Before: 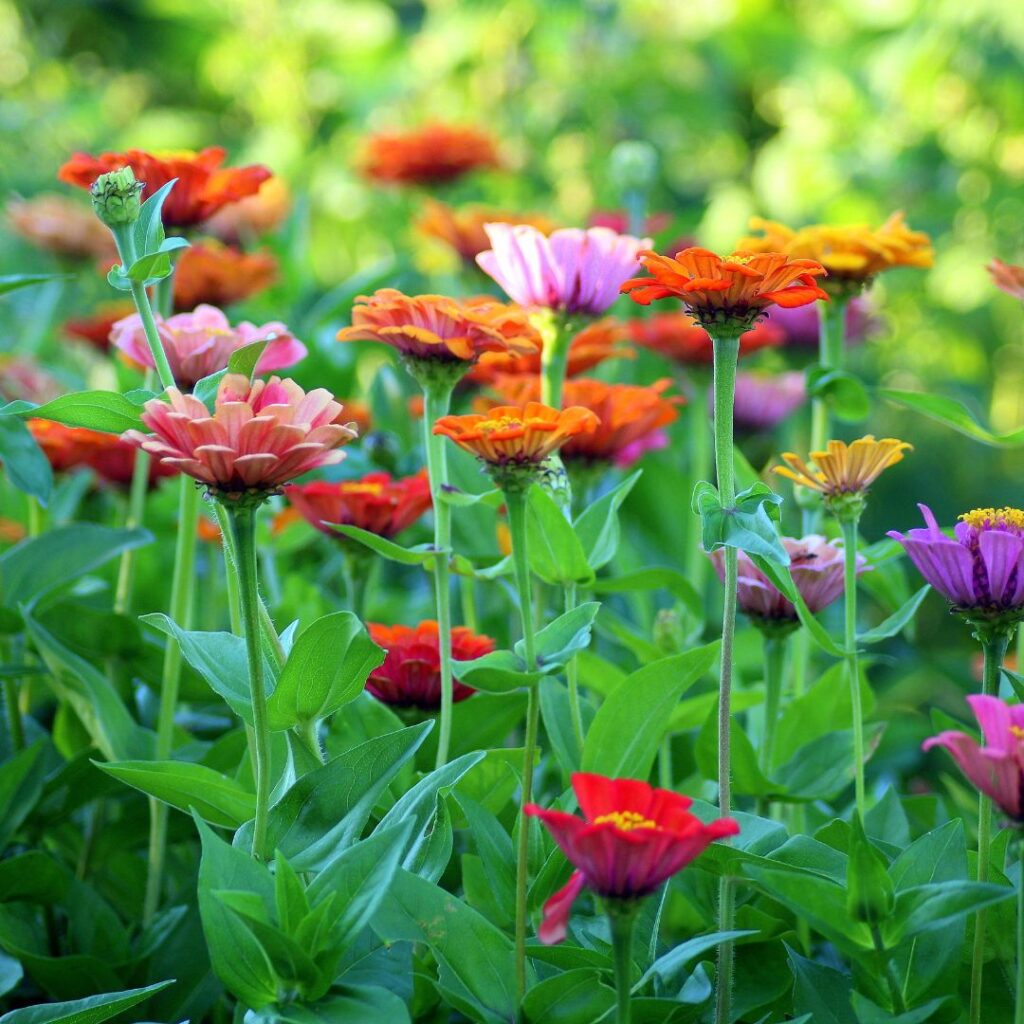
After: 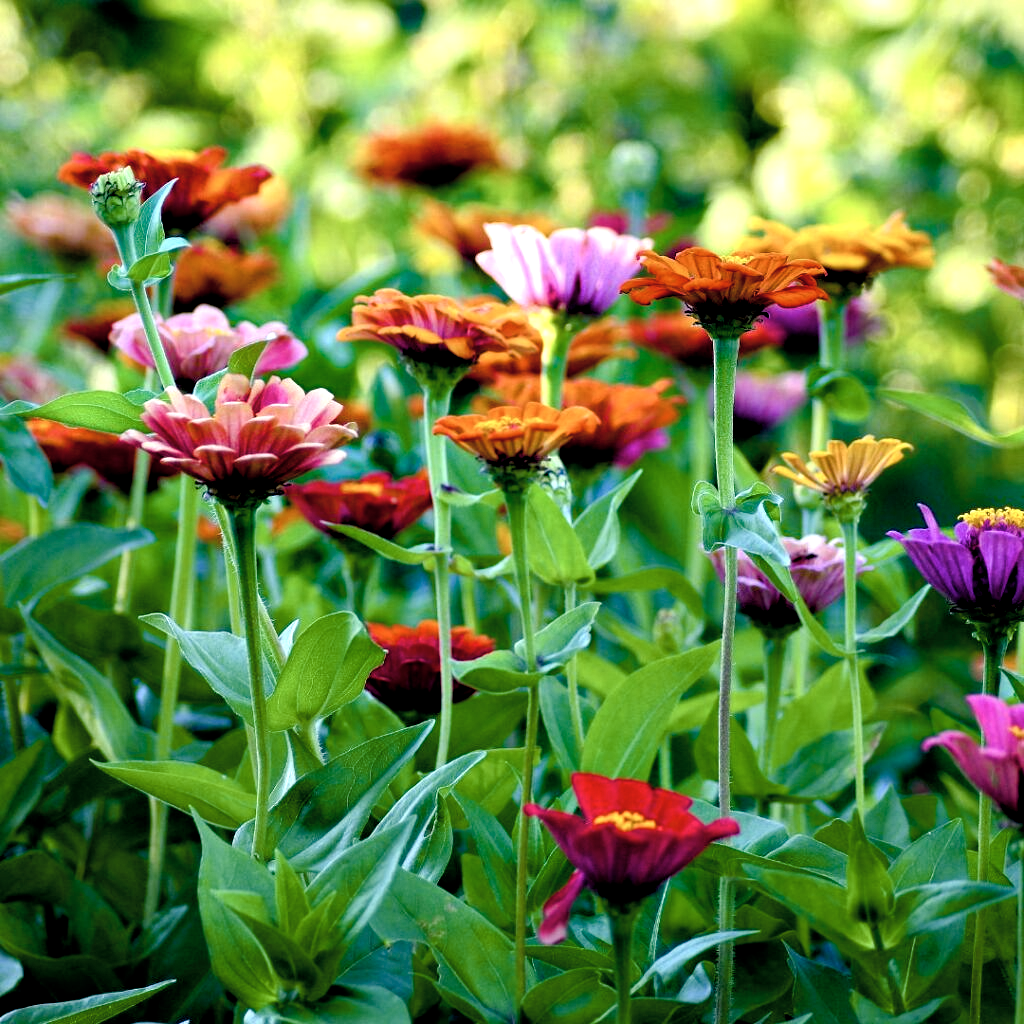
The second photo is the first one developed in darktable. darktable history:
color correction: highlights a* 5.53, highlights b* 5.2, saturation 0.676
color balance rgb: global offset › luminance -0.512%, perceptual saturation grading › global saturation 40.191%, perceptual saturation grading › highlights -25.276%, perceptual saturation grading › mid-tones 34.995%, perceptual saturation grading › shadows 35.584%
contrast equalizer: y [[0.6 ×6], [0.55 ×6], [0 ×6], [0 ×6], [0 ×6]]
